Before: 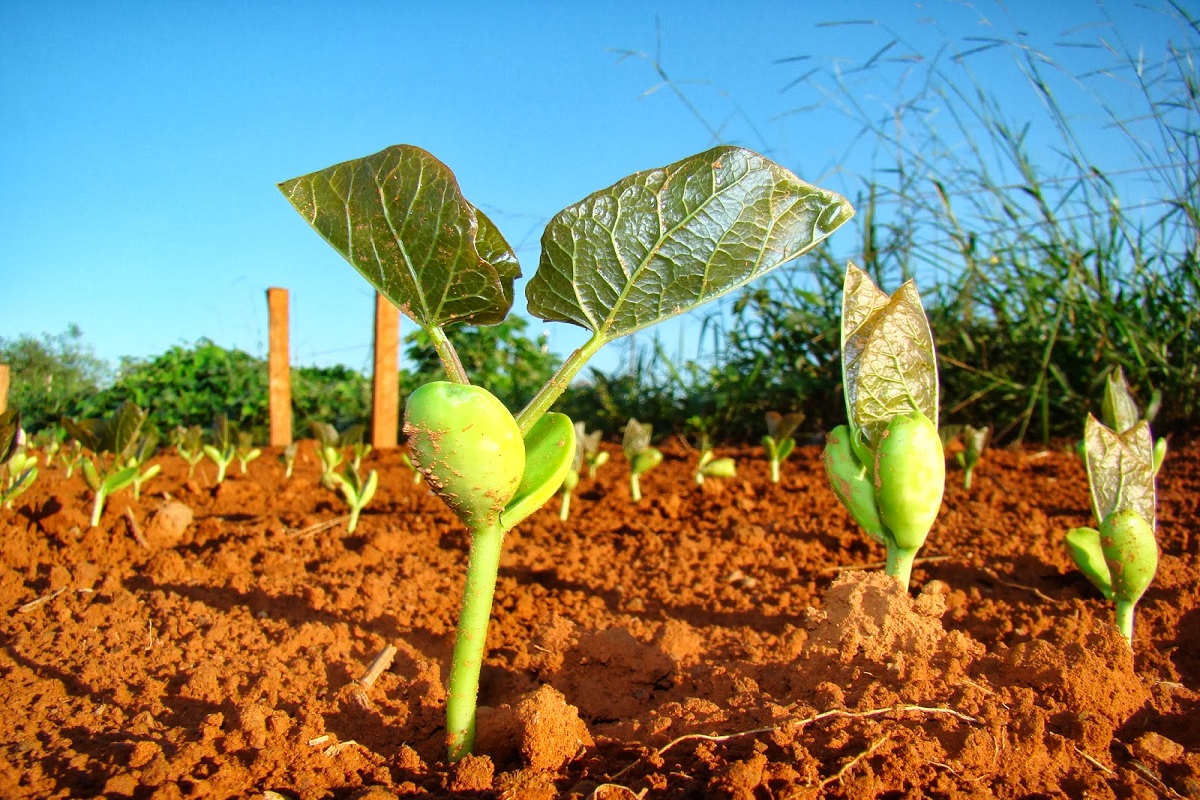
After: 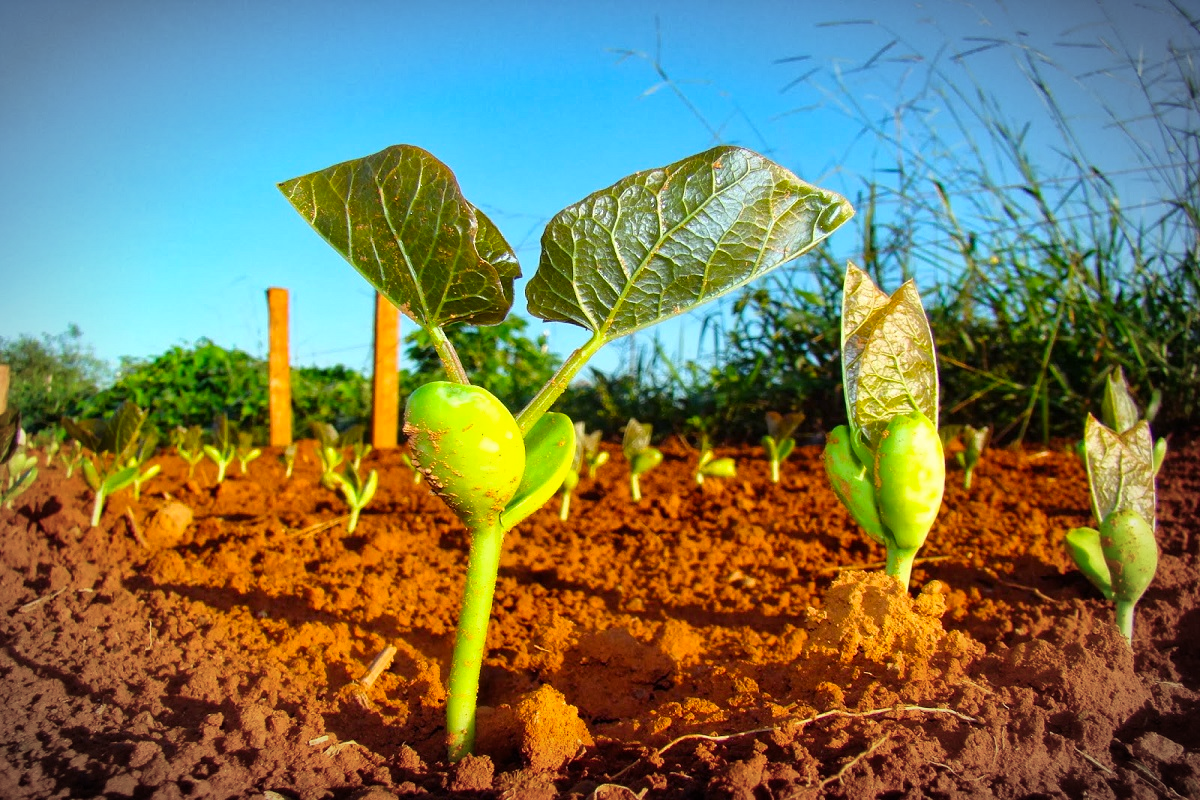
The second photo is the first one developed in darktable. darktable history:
vignetting: fall-off start 78.71%, width/height ratio 1.328, unbound false
color balance rgb: shadows lift › luminance -21.524%, shadows lift › chroma 8.693%, shadows lift › hue 283.09°, perceptual saturation grading › global saturation 25.401%
